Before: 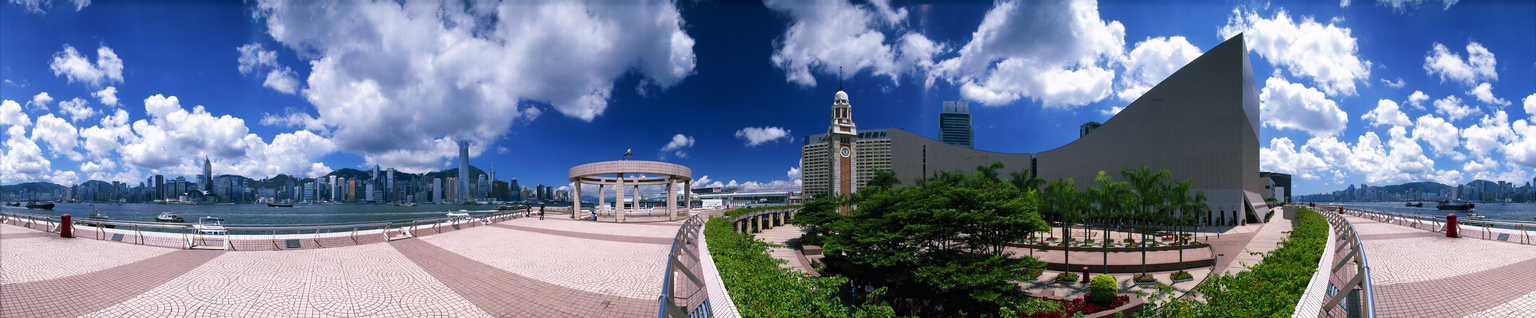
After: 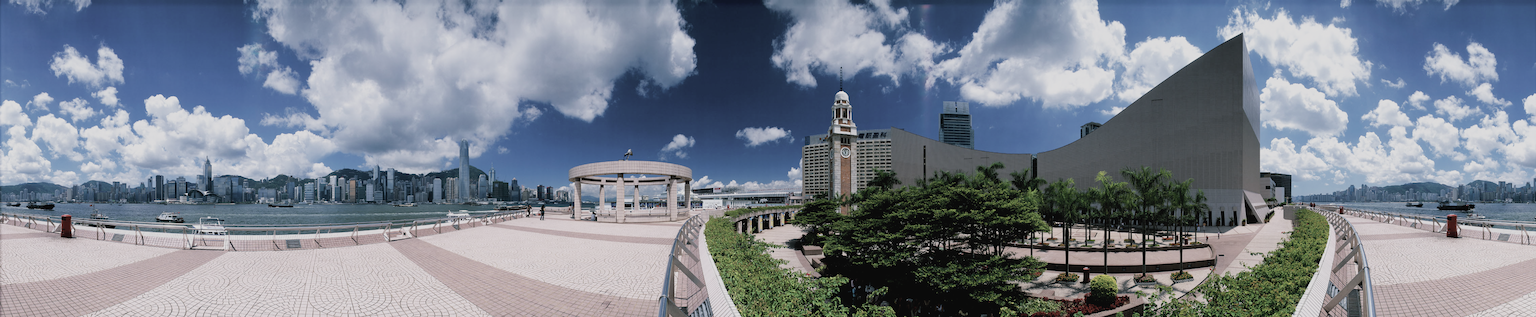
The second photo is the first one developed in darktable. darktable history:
filmic rgb: black relative exposure -7.73 EV, white relative exposure 4.42 EV, hardness 3.75, latitude 49.3%, contrast 1.1
contrast brightness saturation: contrast -0.054, saturation -0.402
